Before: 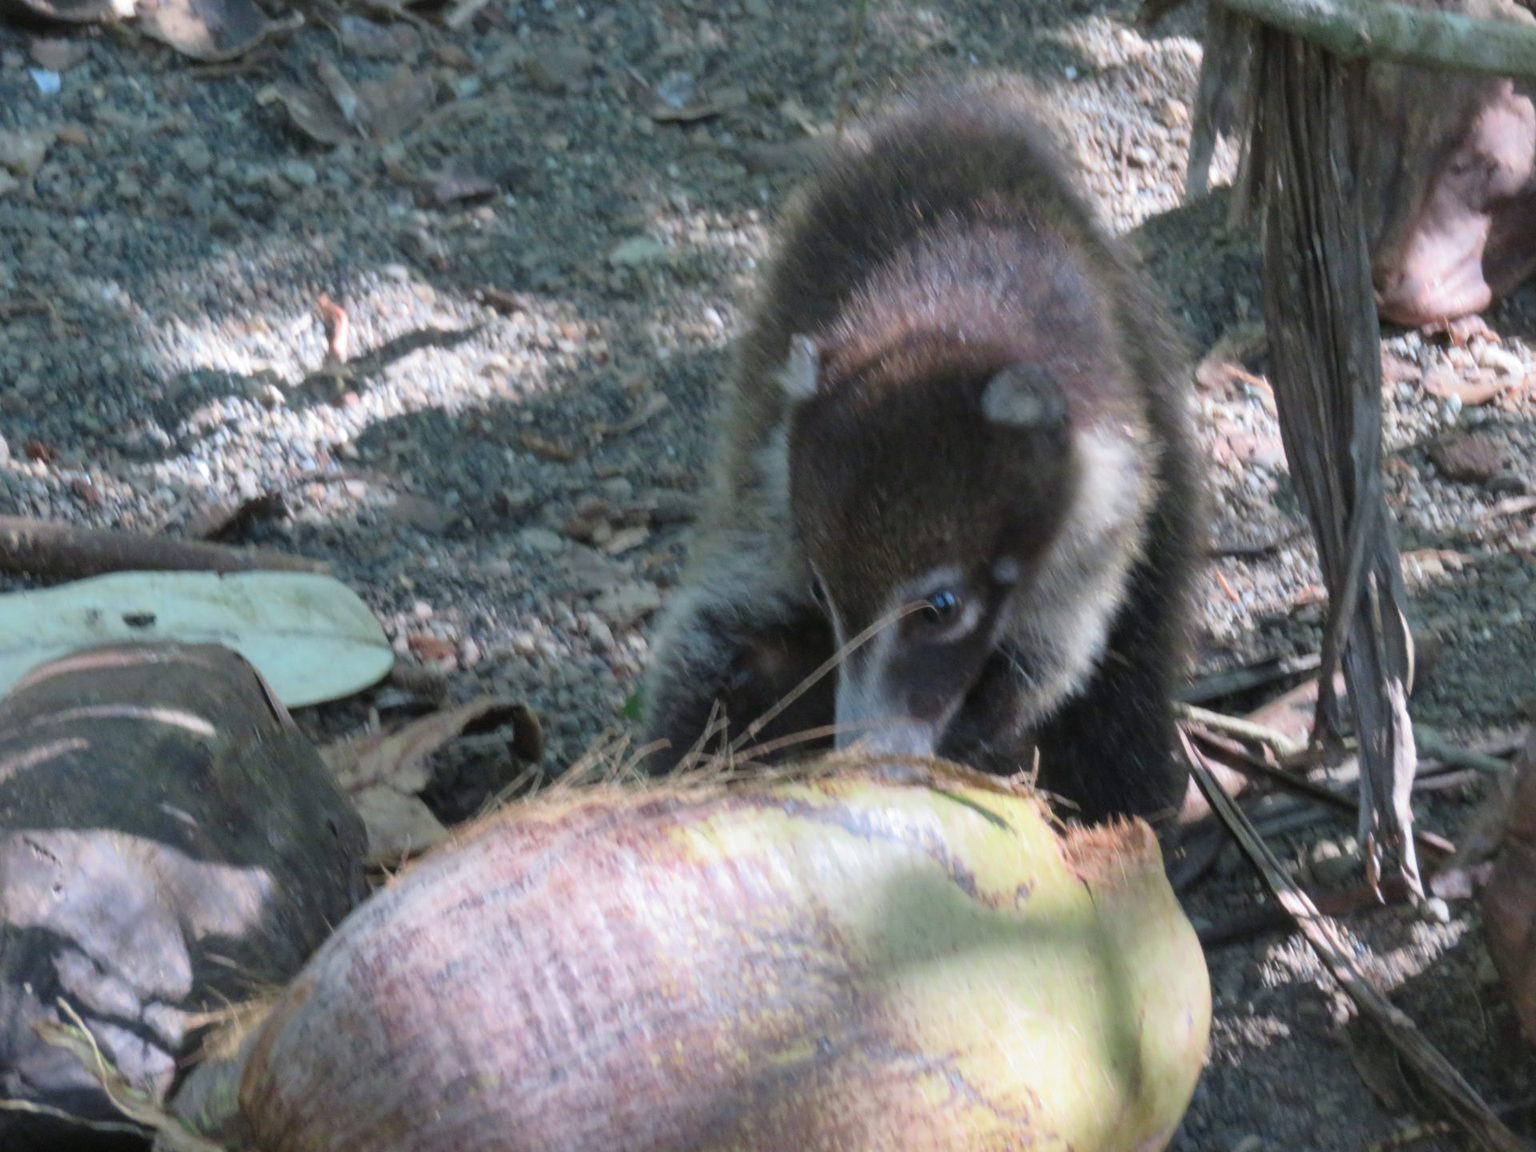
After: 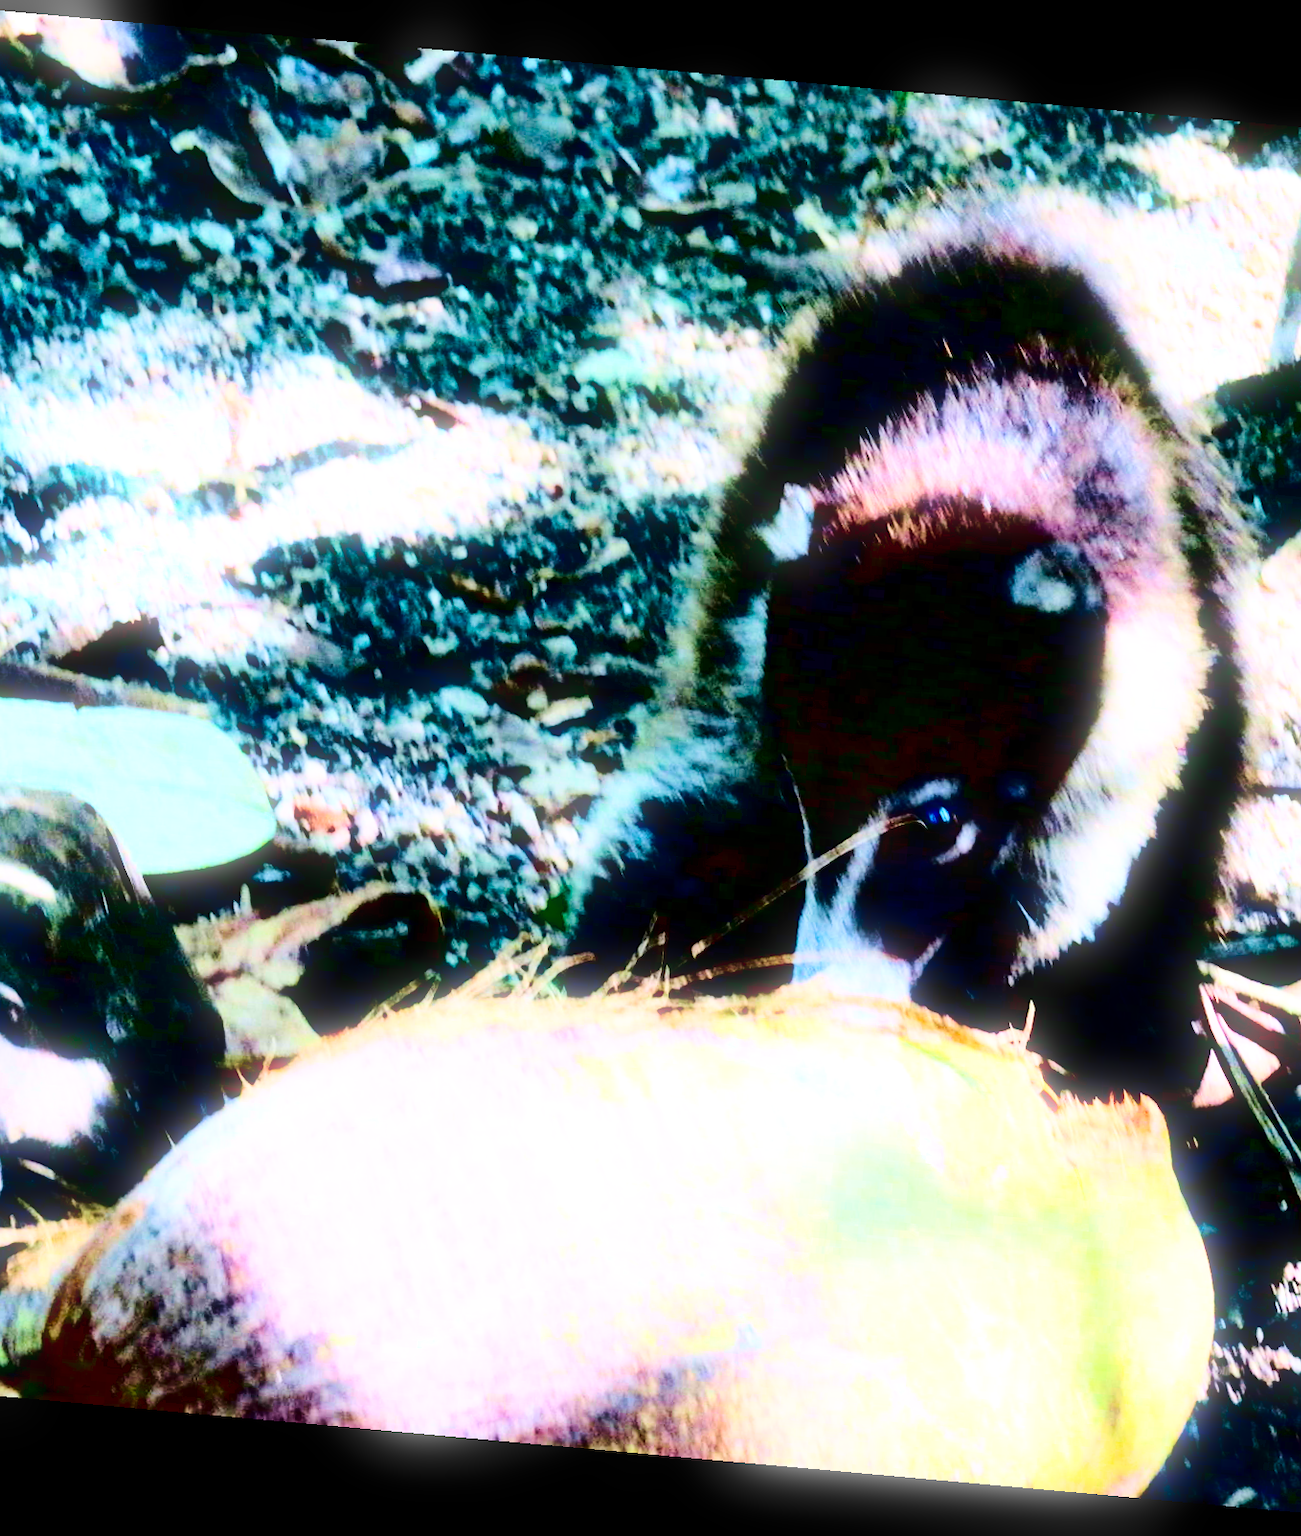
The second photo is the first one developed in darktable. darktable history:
crop and rotate: left 12.673%, right 20.66%
velvia: strength 50%
base curve: curves: ch0 [(0, 0) (0.036, 0.025) (0.121, 0.166) (0.206, 0.329) (0.605, 0.79) (1, 1)], preserve colors none
rotate and perspective: rotation 5.12°, automatic cropping off
contrast brightness saturation: contrast 0.77, brightness -1, saturation 1
bloom: size 5%, threshold 95%, strength 15%
exposure: exposure 0.6 EV, compensate highlight preservation false
